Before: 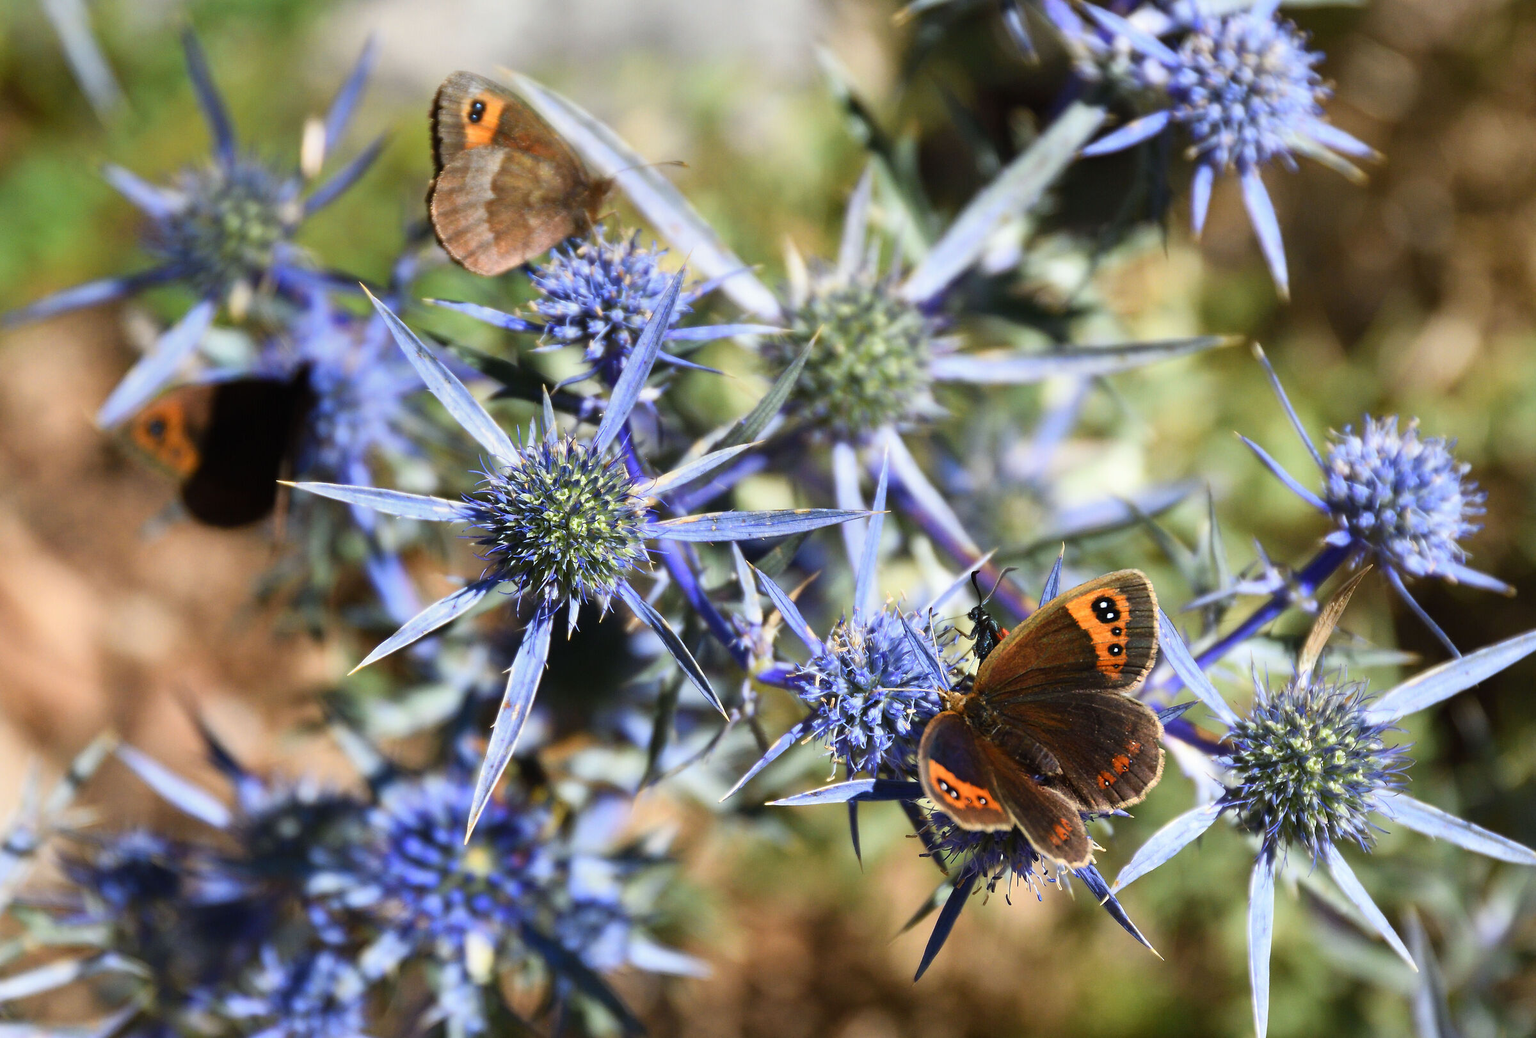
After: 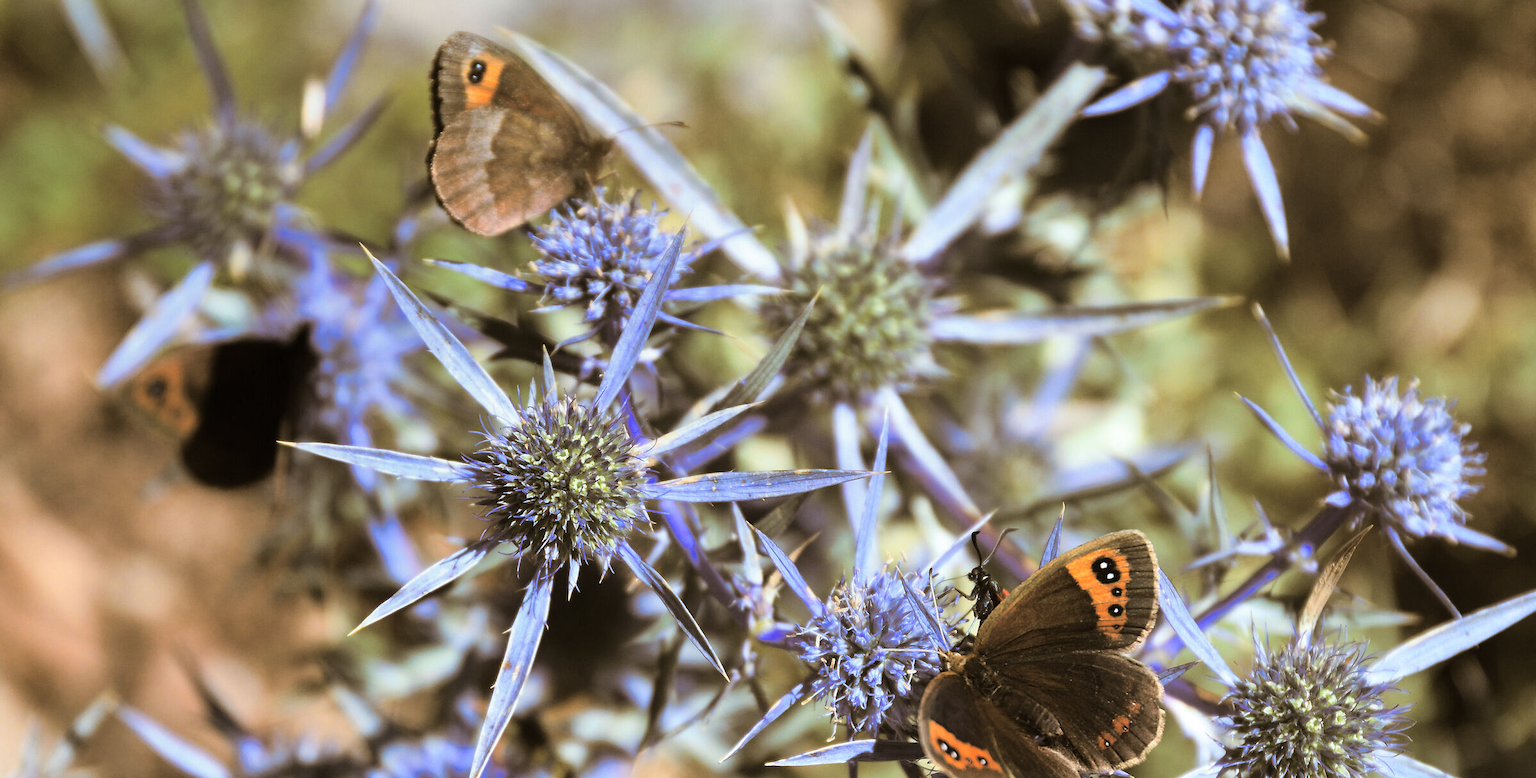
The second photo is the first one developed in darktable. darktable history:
split-toning: shadows › hue 37.98°, highlights › hue 185.58°, balance -55.261
crop: top 3.857%, bottom 21.132%
shadows and highlights: shadows 12, white point adjustment 1.2, soften with gaussian
